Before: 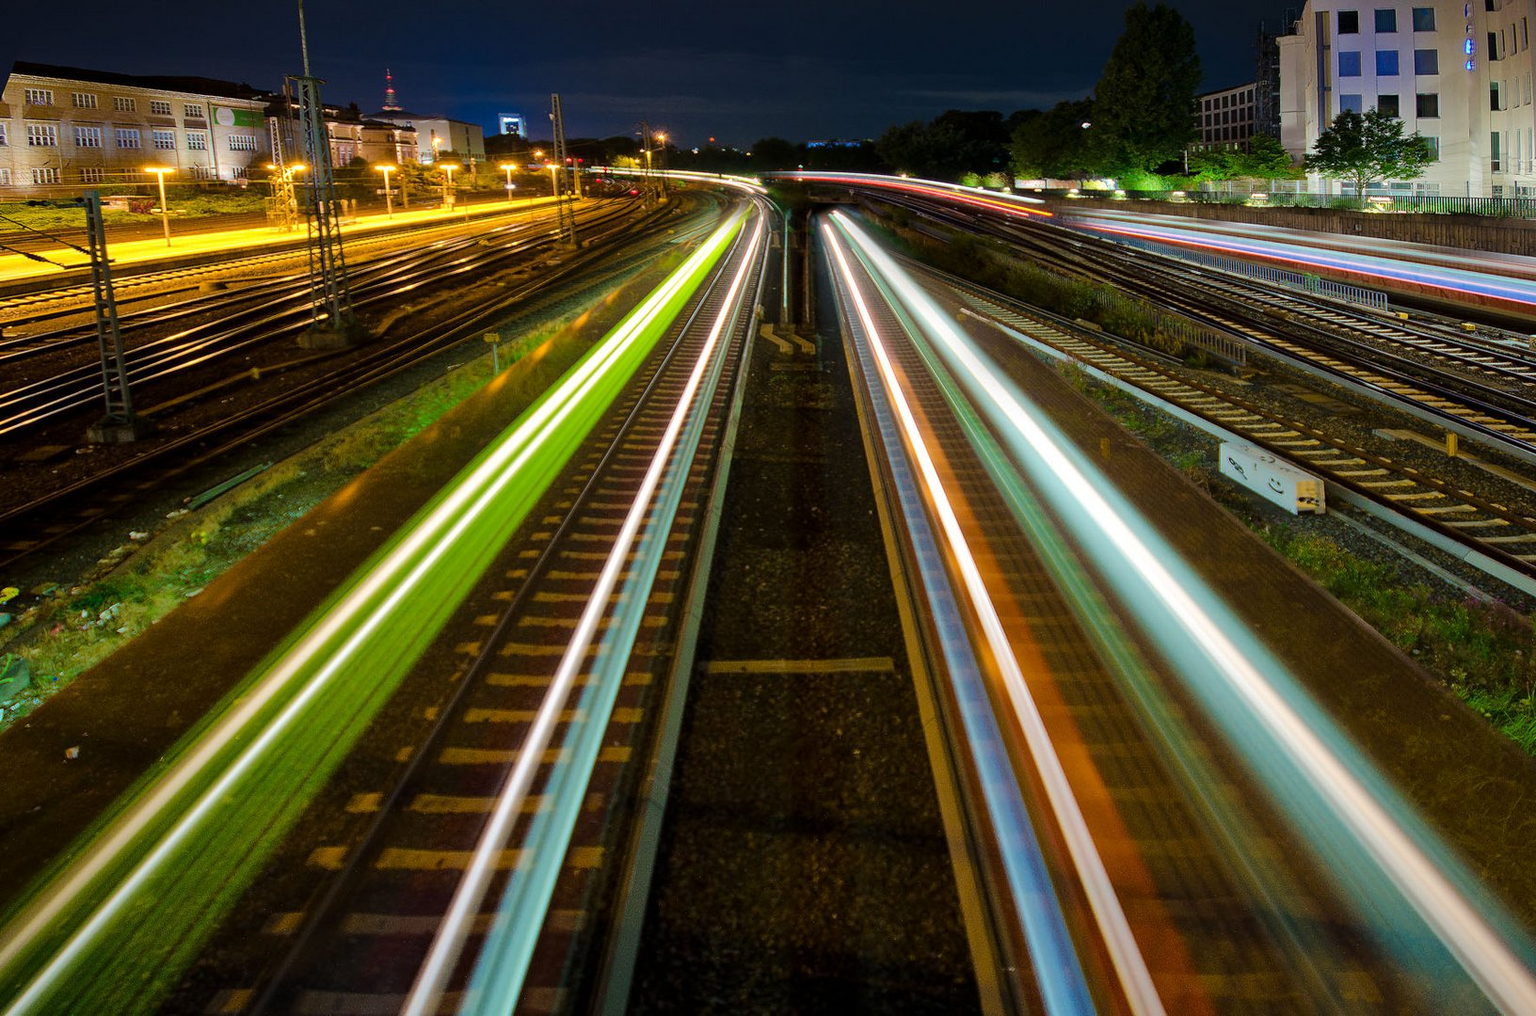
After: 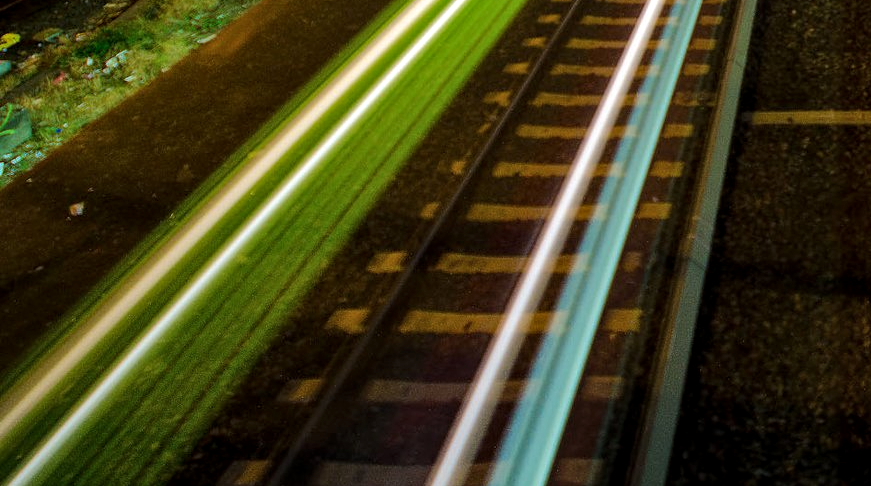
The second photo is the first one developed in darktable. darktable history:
crop and rotate: top 54.778%, right 46.61%, bottom 0.159%
local contrast: on, module defaults
